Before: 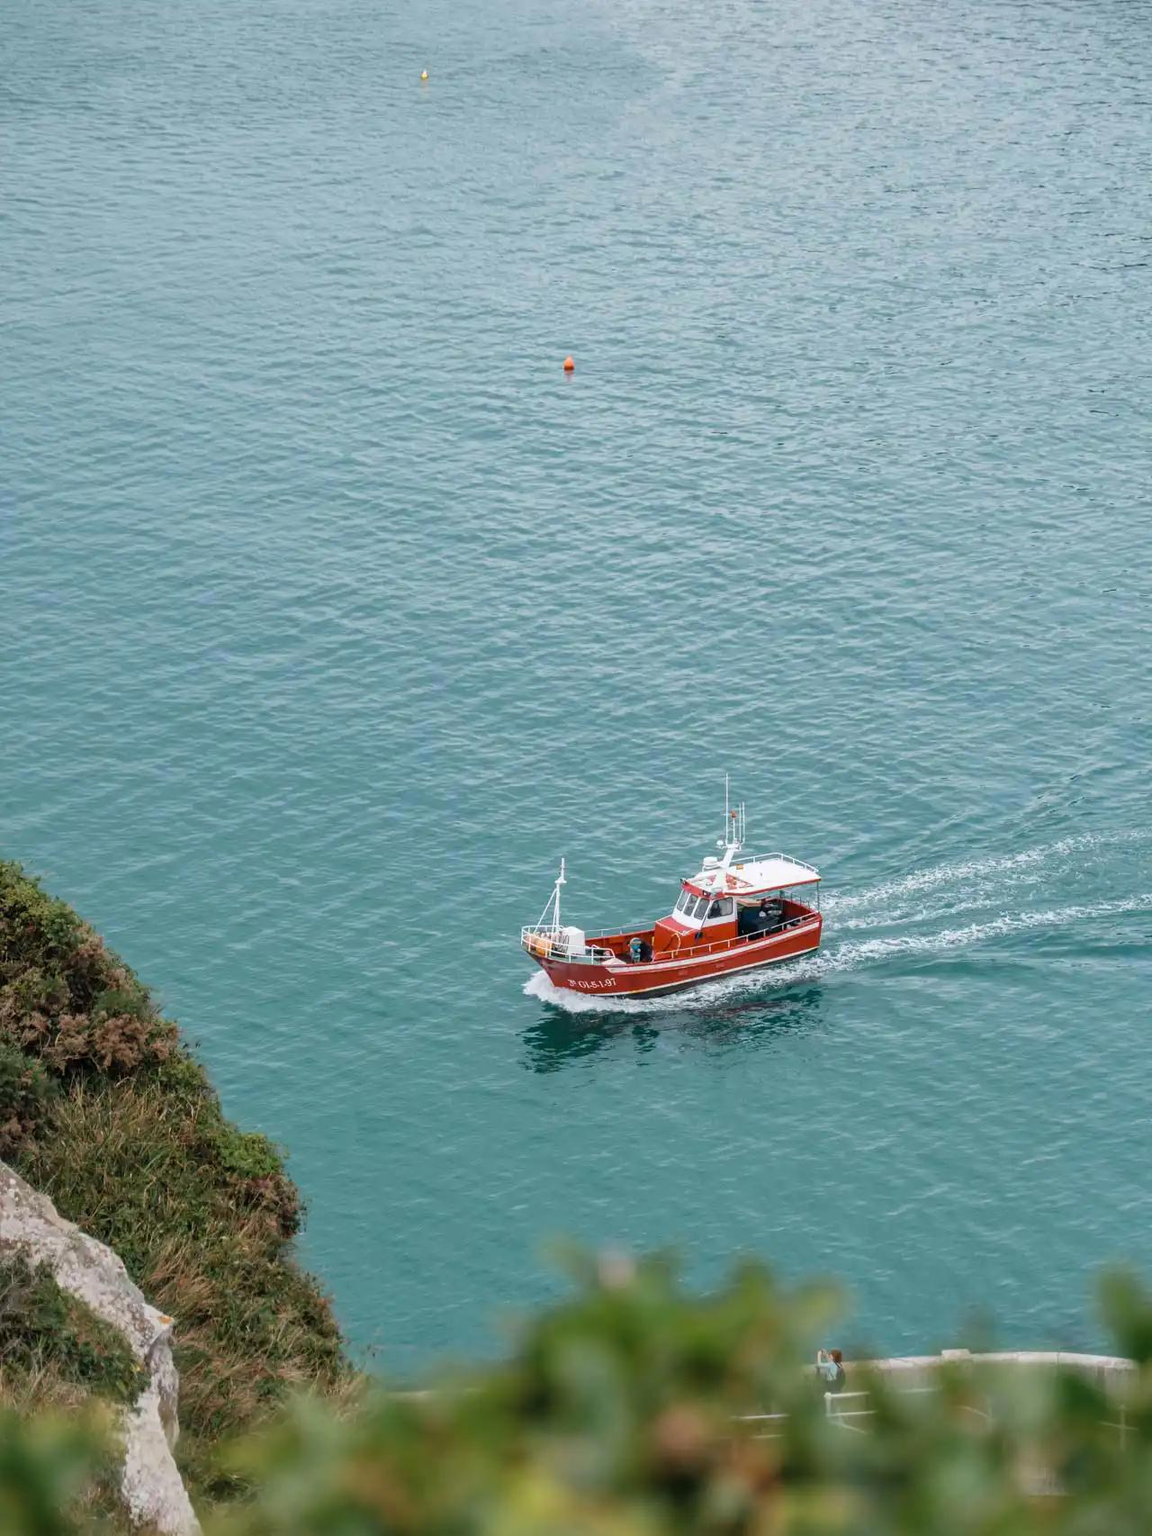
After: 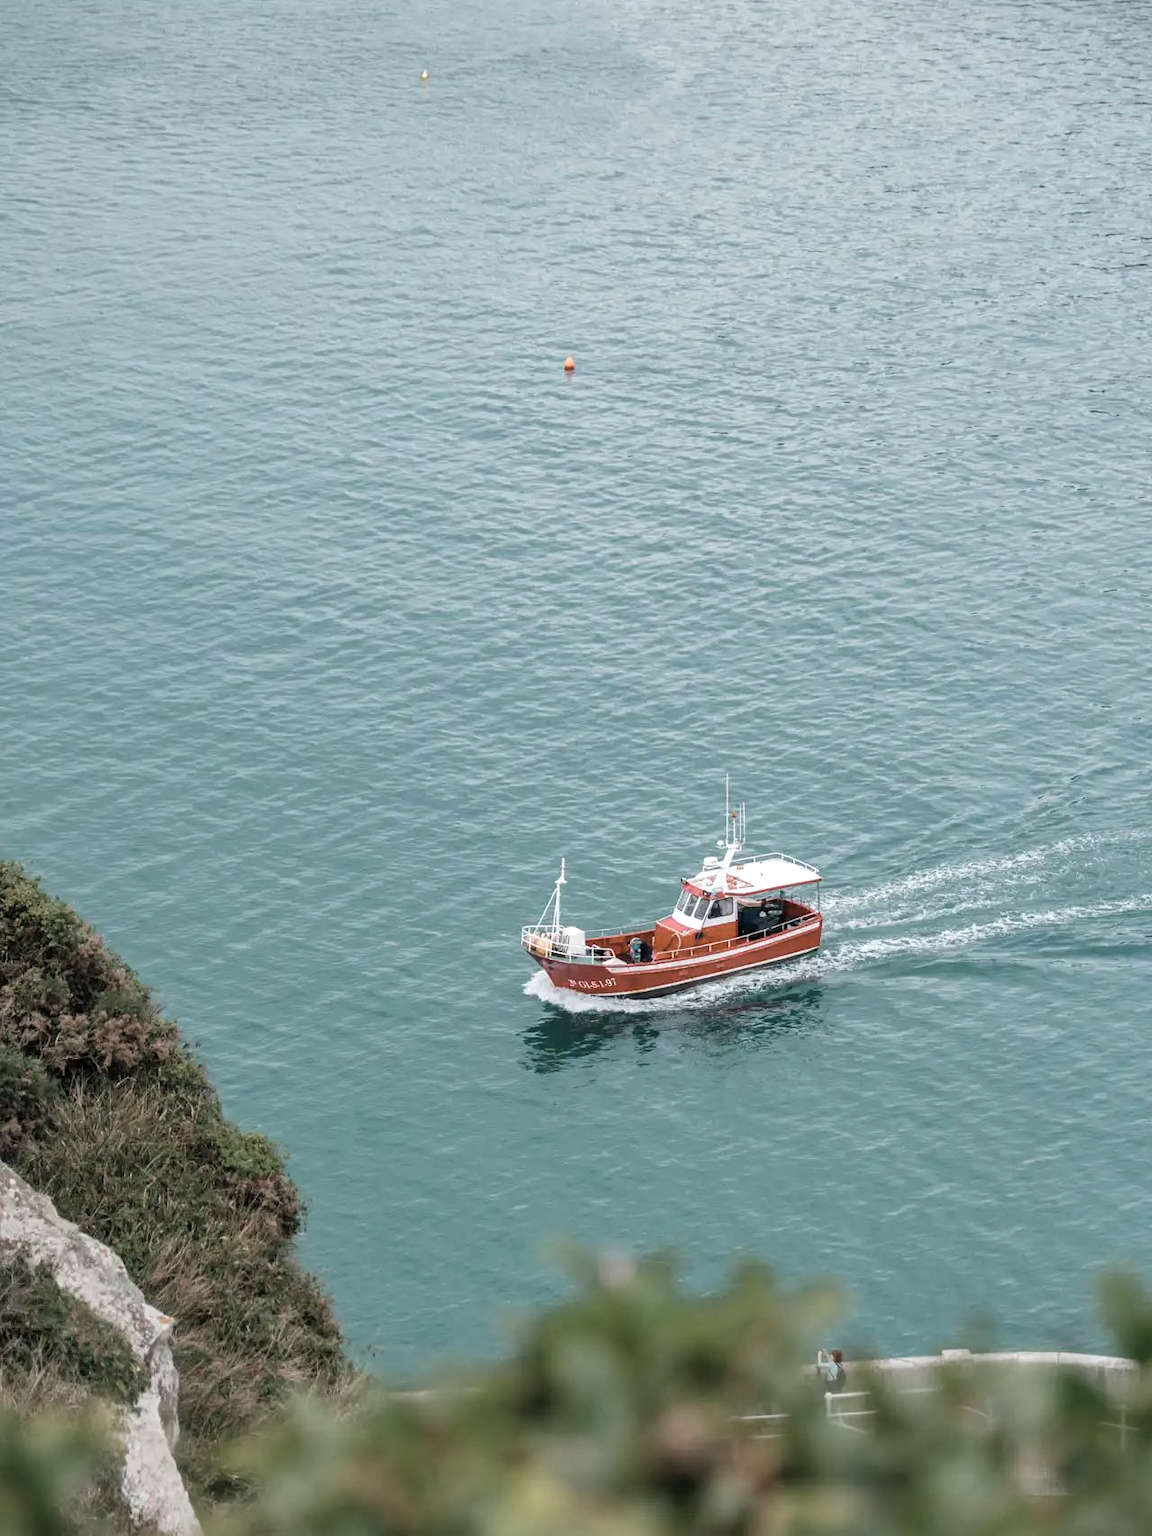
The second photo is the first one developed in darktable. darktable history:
exposure: black level correction 0.001, exposure 0.191 EV, compensate highlight preservation false
color zones: curves: ch0 [(0, 0.559) (0.153, 0.551) (0.229, 0.5) (0.429, 0.5) (0.571, 0.5) (0.714, 0.5) (0.857, 0.5) (1, 0.559)]; ch1 [(0, 0.417) (0.112, 0.336) (0.213, 0.26) (0.429, 0.34) (0.571, 0.35) (0.683, 0.331) (0.857, 0.344) (1, 0.417)]
